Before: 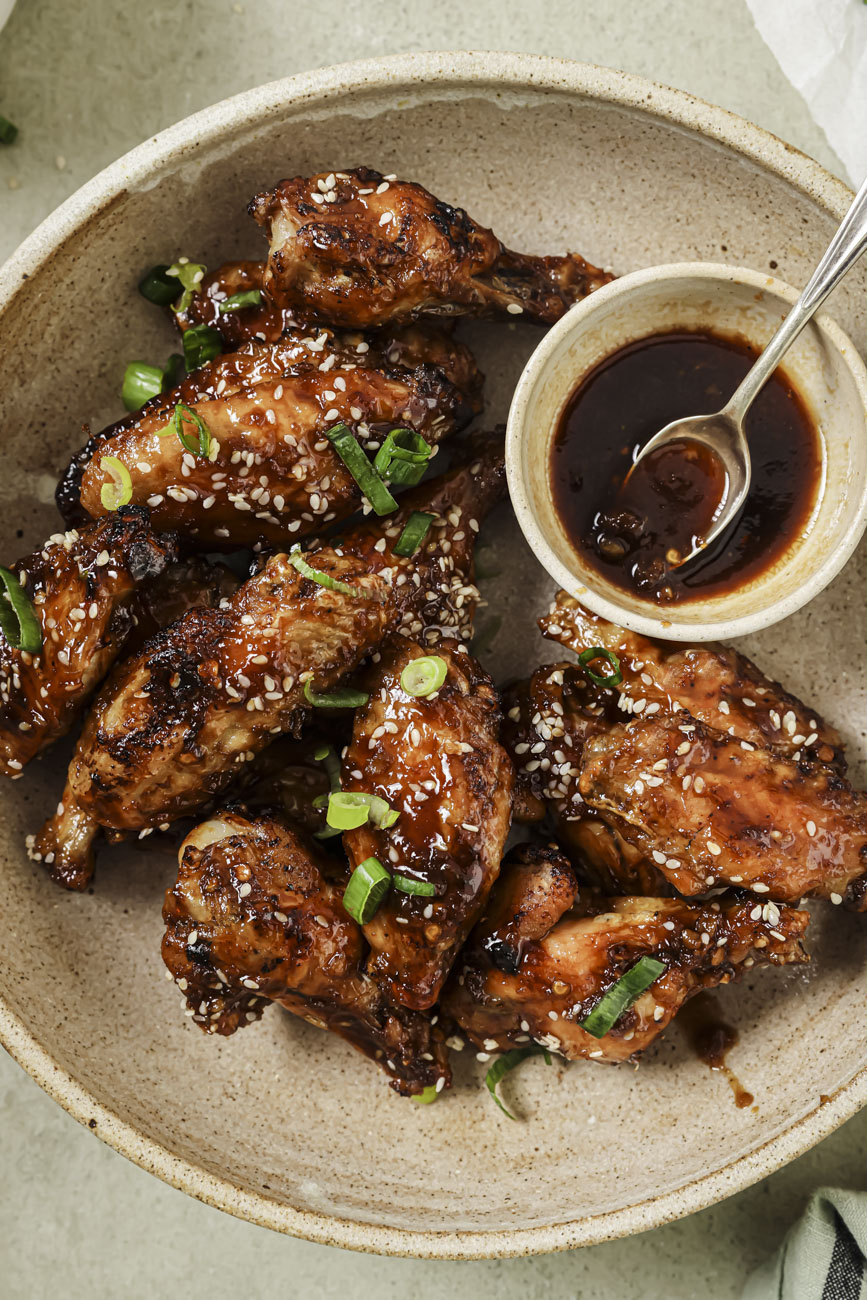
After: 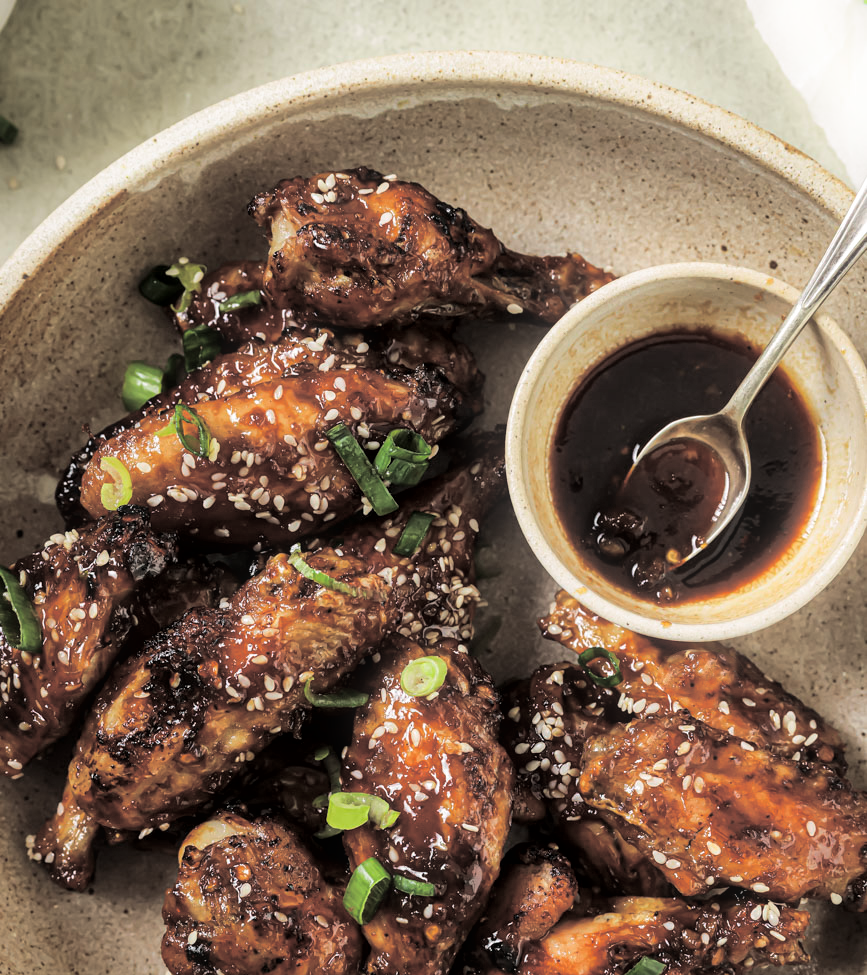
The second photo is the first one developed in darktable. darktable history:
local contrast: mode bilateral grid, contrast 20, coarseness 50, detail 120%, midtone range 0.2
bloom: size 5%, threshold 95%, strength 15%
crop: bottom 24.988%
split-toning: shadows › hue 36°, shadows › saturation 0.05, highlights › hue 10.8°, highlights › saturation 0.15, compress 40%
shadows and highlights: shadows 30.86, highlights 0, soften with gaussian
